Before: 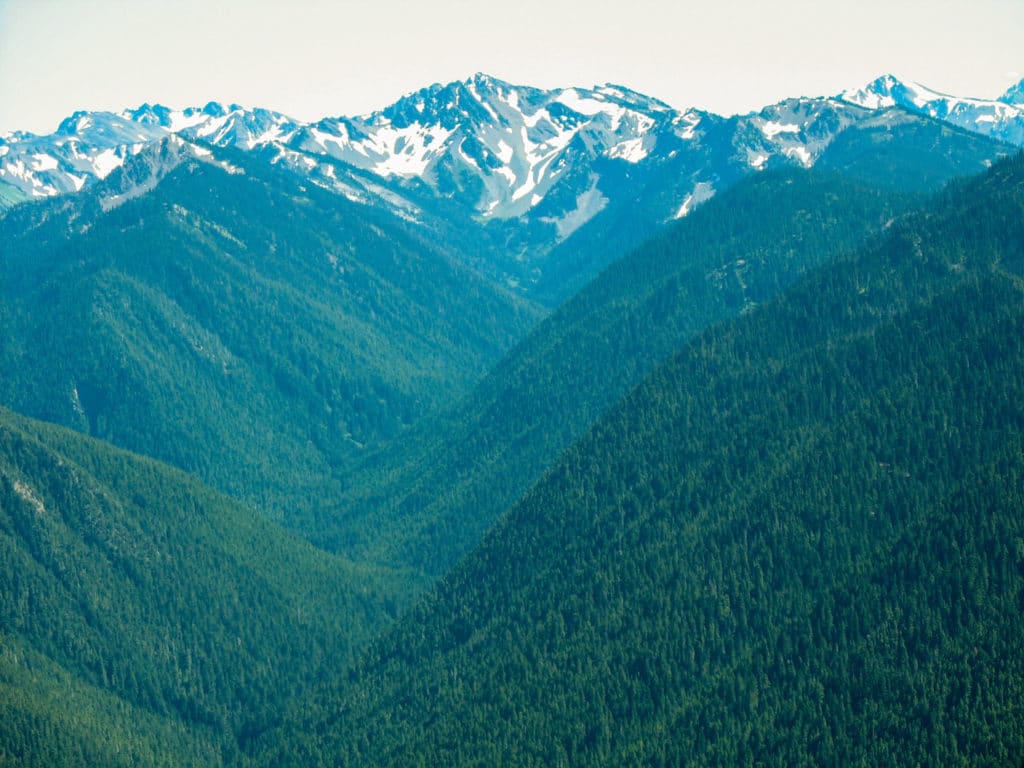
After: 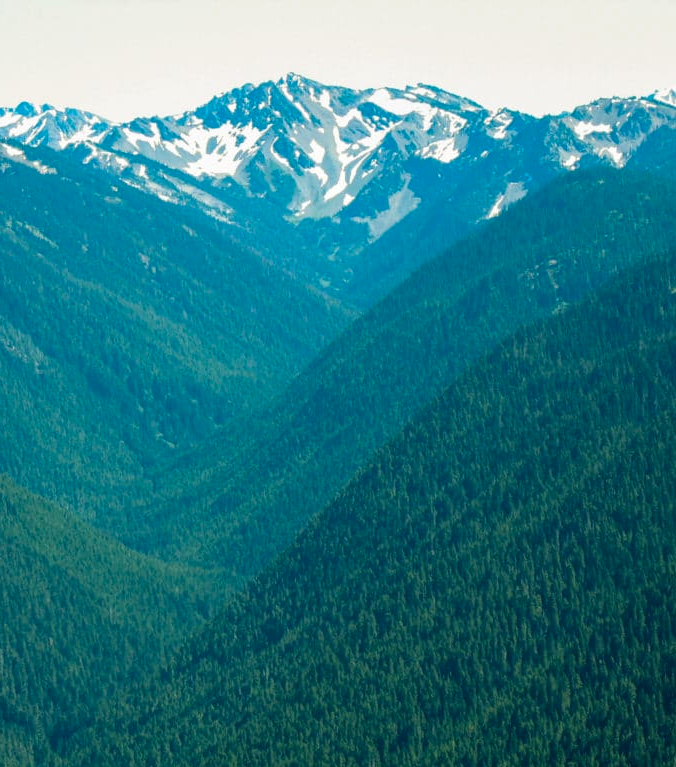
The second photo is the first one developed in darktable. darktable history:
haze removal: adaptive false
crop and rotate: left 18.442%, right 15.508%
